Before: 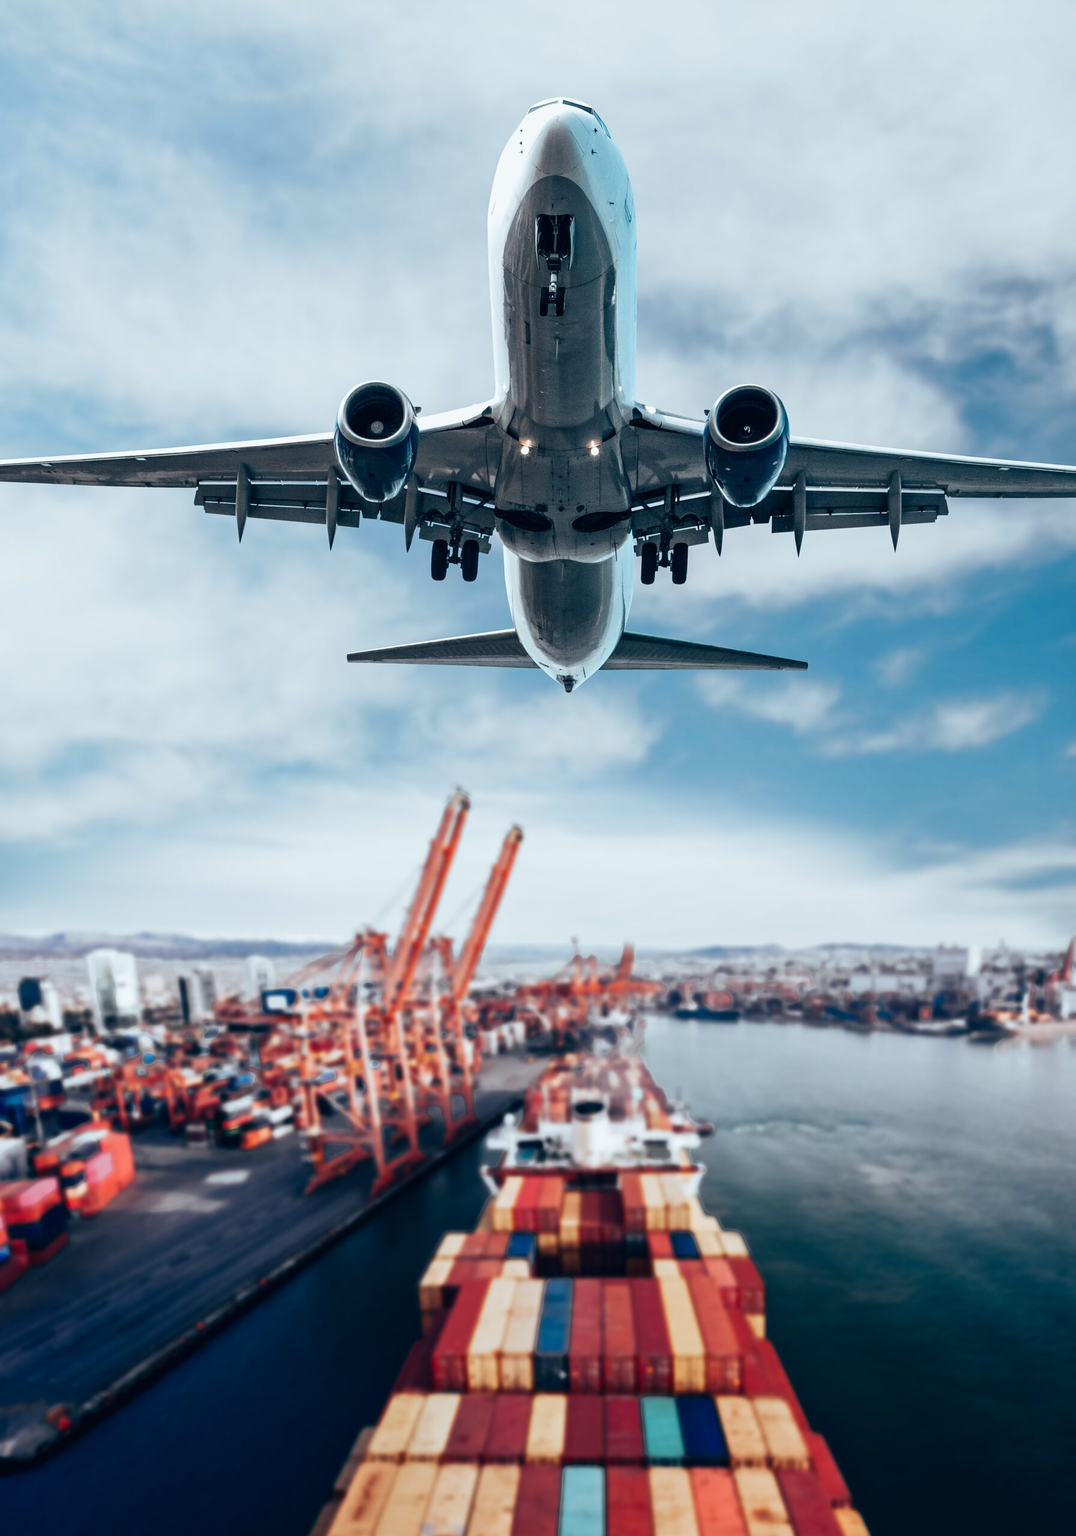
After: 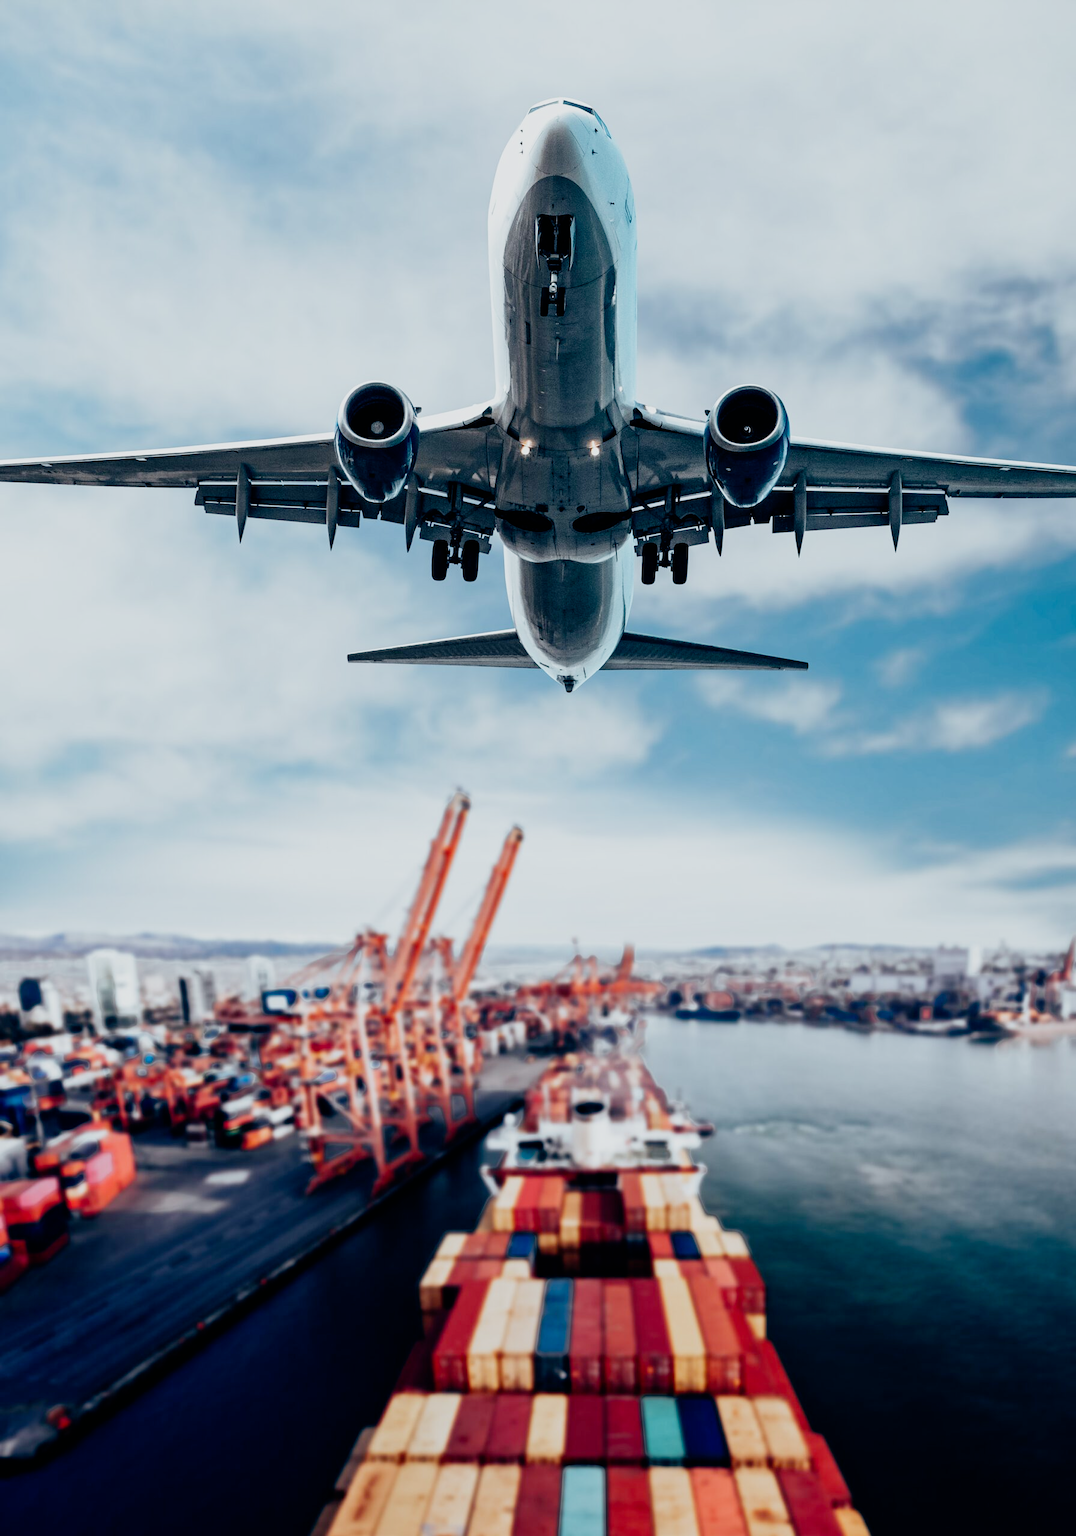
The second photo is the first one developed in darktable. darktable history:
exposure: black level correction -0.002, exposure 0.047 EV, compensate highlight preservation false
filmic rgb: black relative exposure -8.01 EV, white relative exposure 4.01 EV, hardness 4.11, latitude 49.79%, contrast 1.101, preserve chrominance no, color science v4 (2020), iterations of high-quality reconstruction 0, type of noise poissonian
